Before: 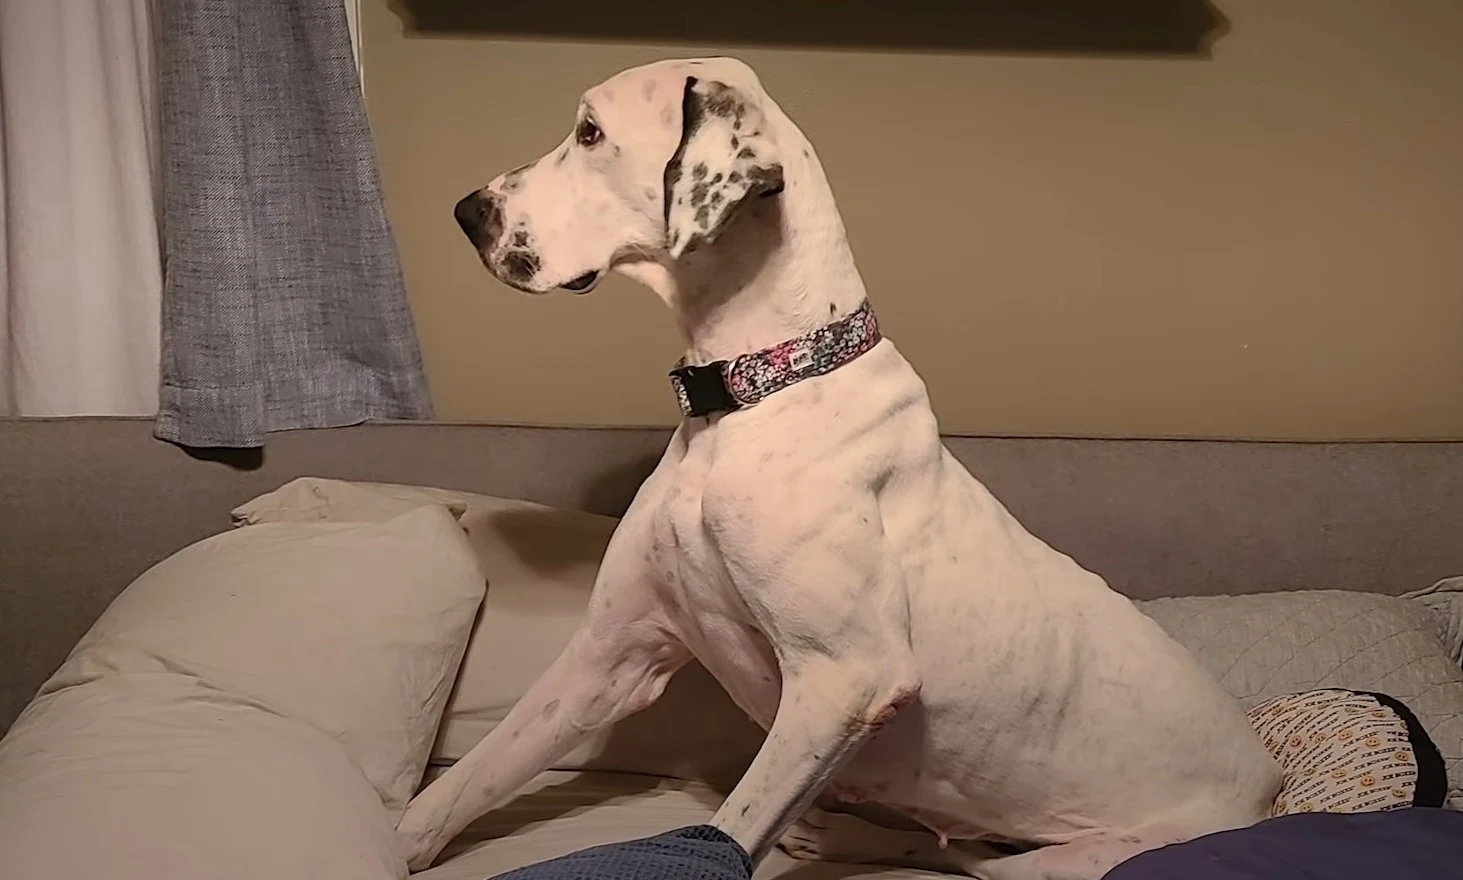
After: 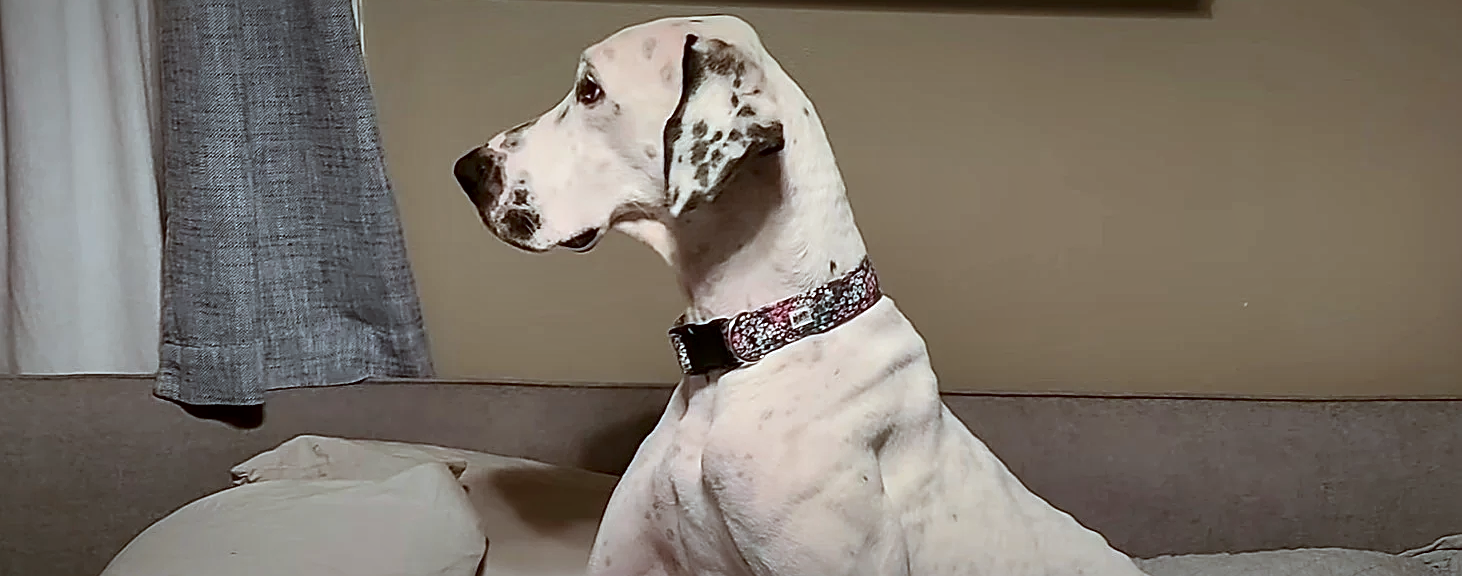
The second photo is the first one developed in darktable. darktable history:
sharpen: on, module defaults
local contrast: mode bilateral grid, contrast 25, coarseness 60, detail 151%, midtone range 0.2
crop and rotate: top 4.867%, bottom 29.641%
color correction: highlights a* -11.27, highlights b* -15.49
